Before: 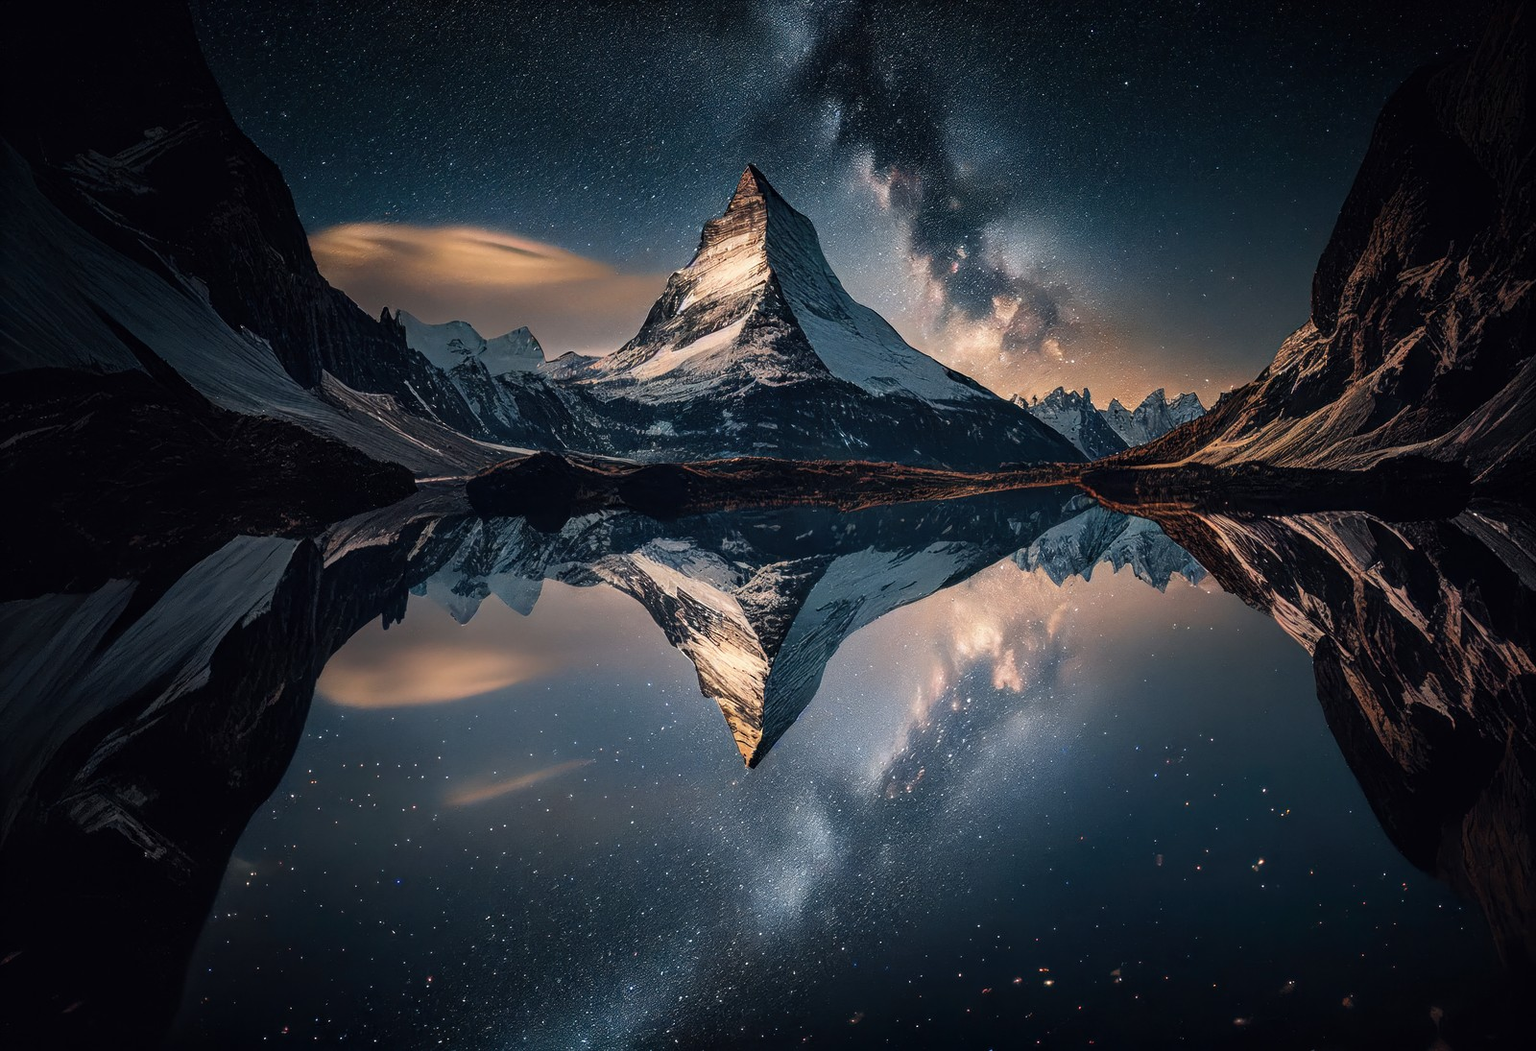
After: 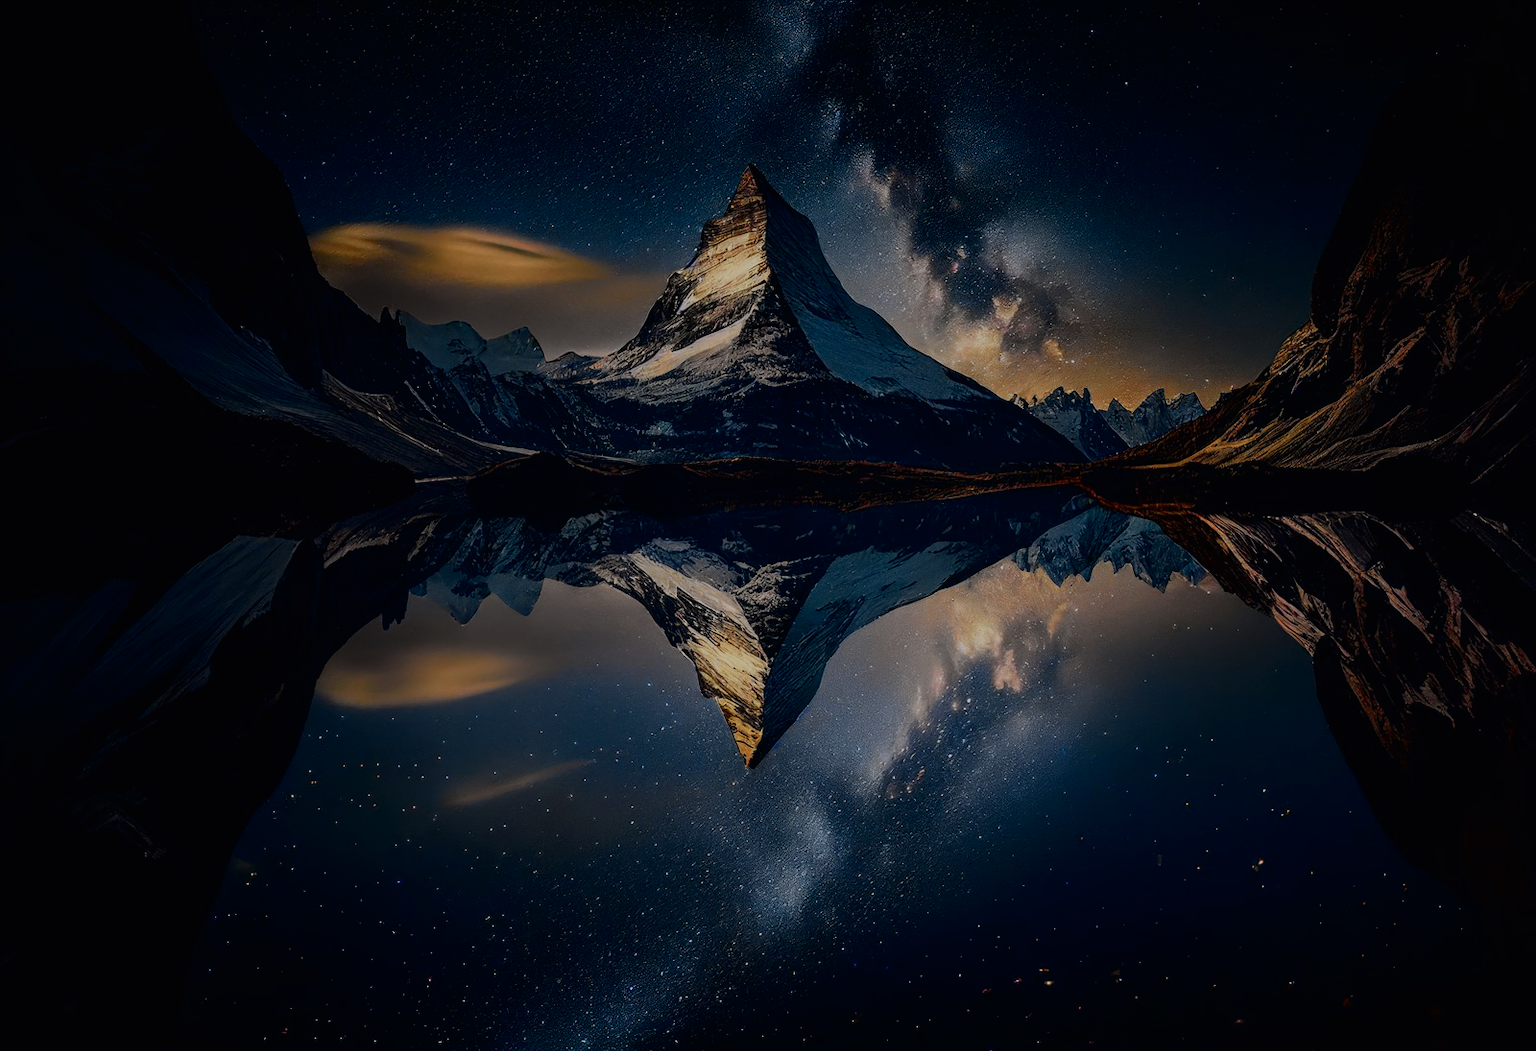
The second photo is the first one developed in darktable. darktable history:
tone curve: curves: ch0 [(0, 0.006) (0.046, 0.011) (0.13, 0.062) (0.338, 0.327) (0.494, 0.55) (0.728, 0.835) (1, 1)]; ch1 [(0, 0) (0.346, 0.324) (0.45, 0.431) (0.5, 0.5) (0.522, 0.517) (0.55, 0.57) (1, 1)]; ch2 [(0, 0) (0.453, 0.418) (0.5, 0.5) (0.526, 0.524) (0.554, 0.598) (0.622, 0.679) (0.707, 0.761) (1, 1)], color space Lab, independent channels, preserve colors none
exposure: exposure -1.489 EV, compensate exposure bias true, compensate highlight preservation false
